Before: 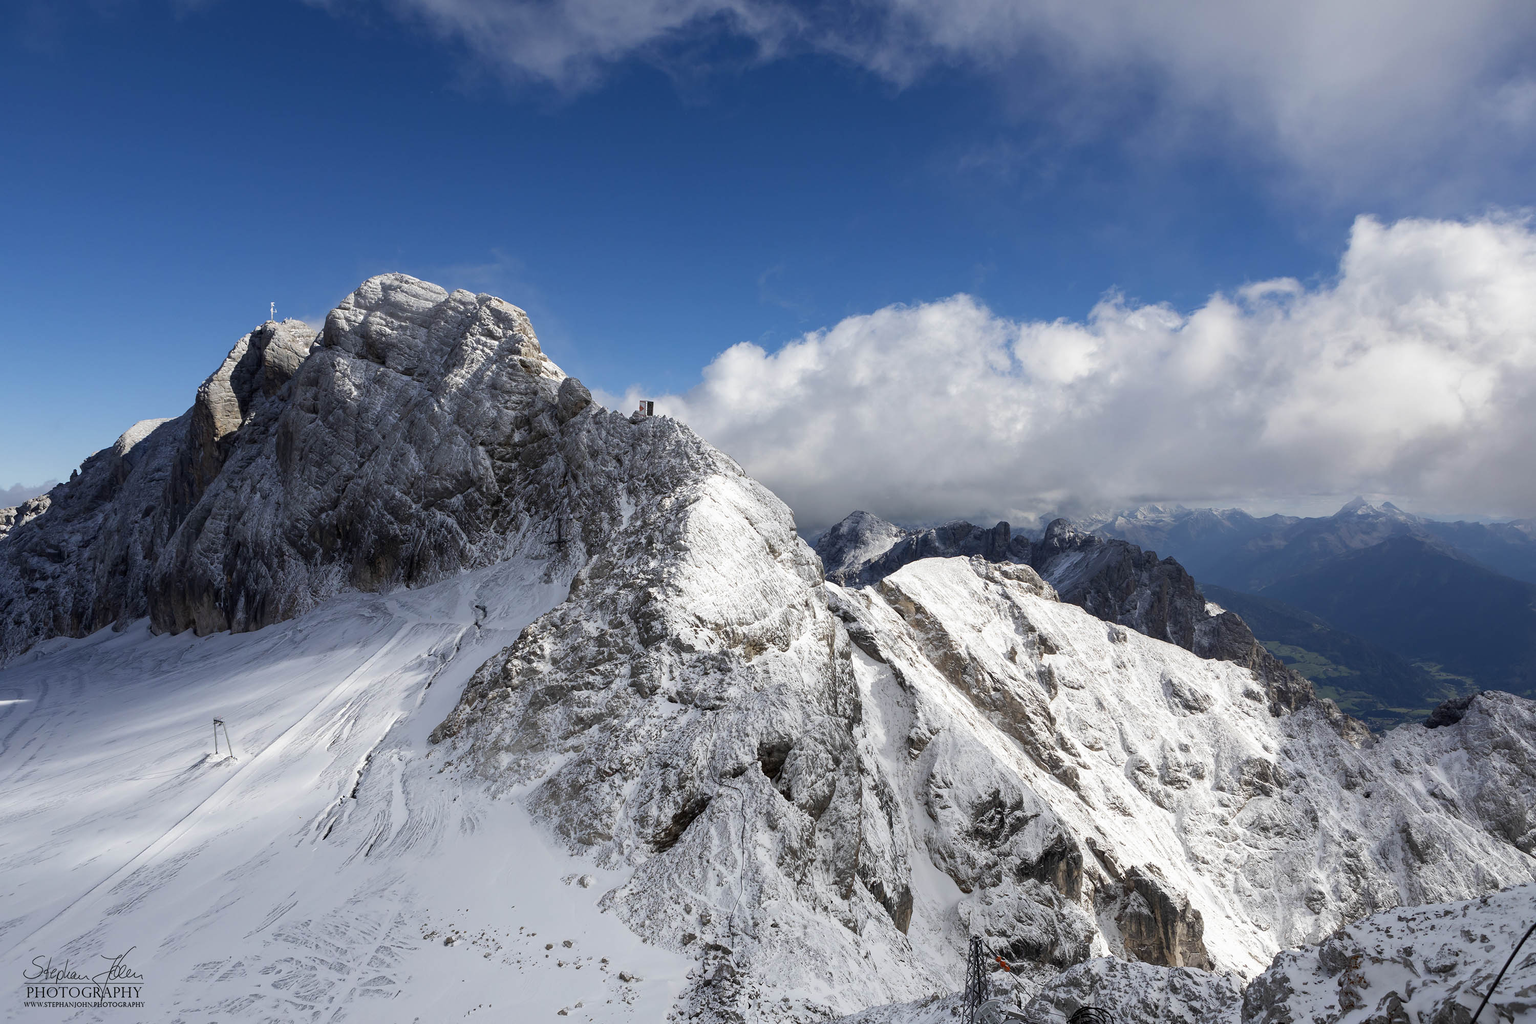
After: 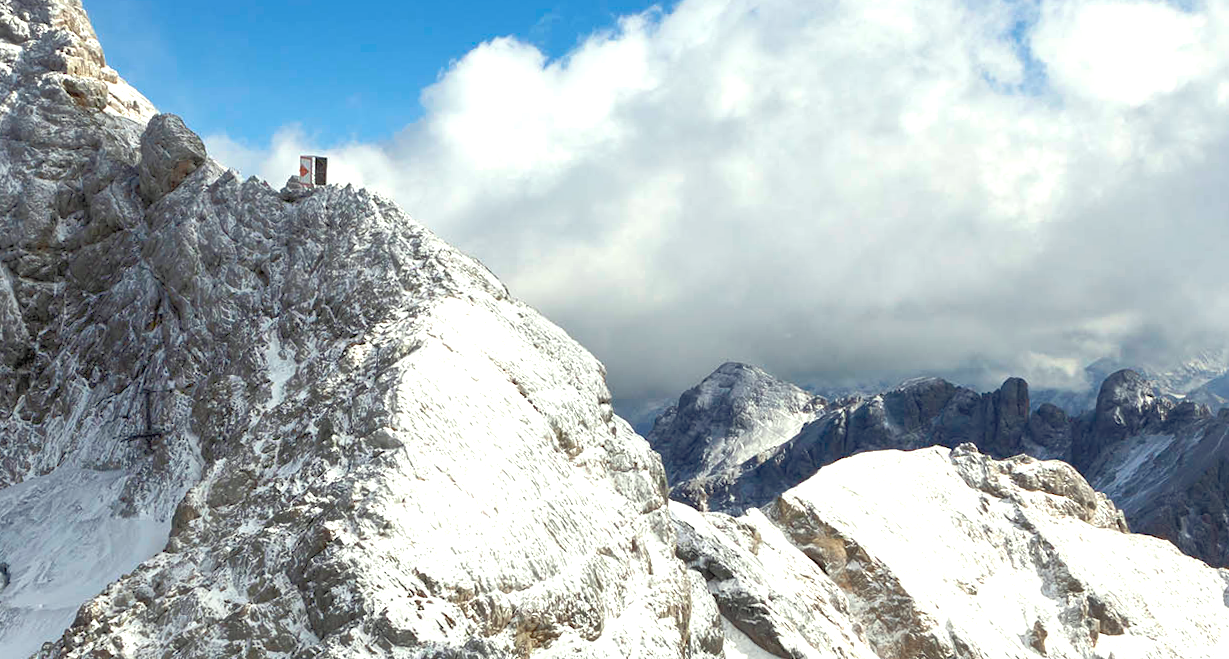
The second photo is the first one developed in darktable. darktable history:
rgb curve: curves: ch0 [(0, 0) (0.072, 0.166) (0.217, 0.293) (0.414, 0.42) (1, 1)], compensate middle gray true, preserve colors basic power
crop: left 31.751%, top 32.172%, right 27.8%, bottom 35.83%
exposure: black level correction 0, exposure 0.7 EV, compensate exposure bias true, compensate highlight preservation false
color correction: highlights a* -4.28, highlights b* 6.53
white balance: emerald 1
rotate and perspective: rotation -1.17°, automatic cropping off
